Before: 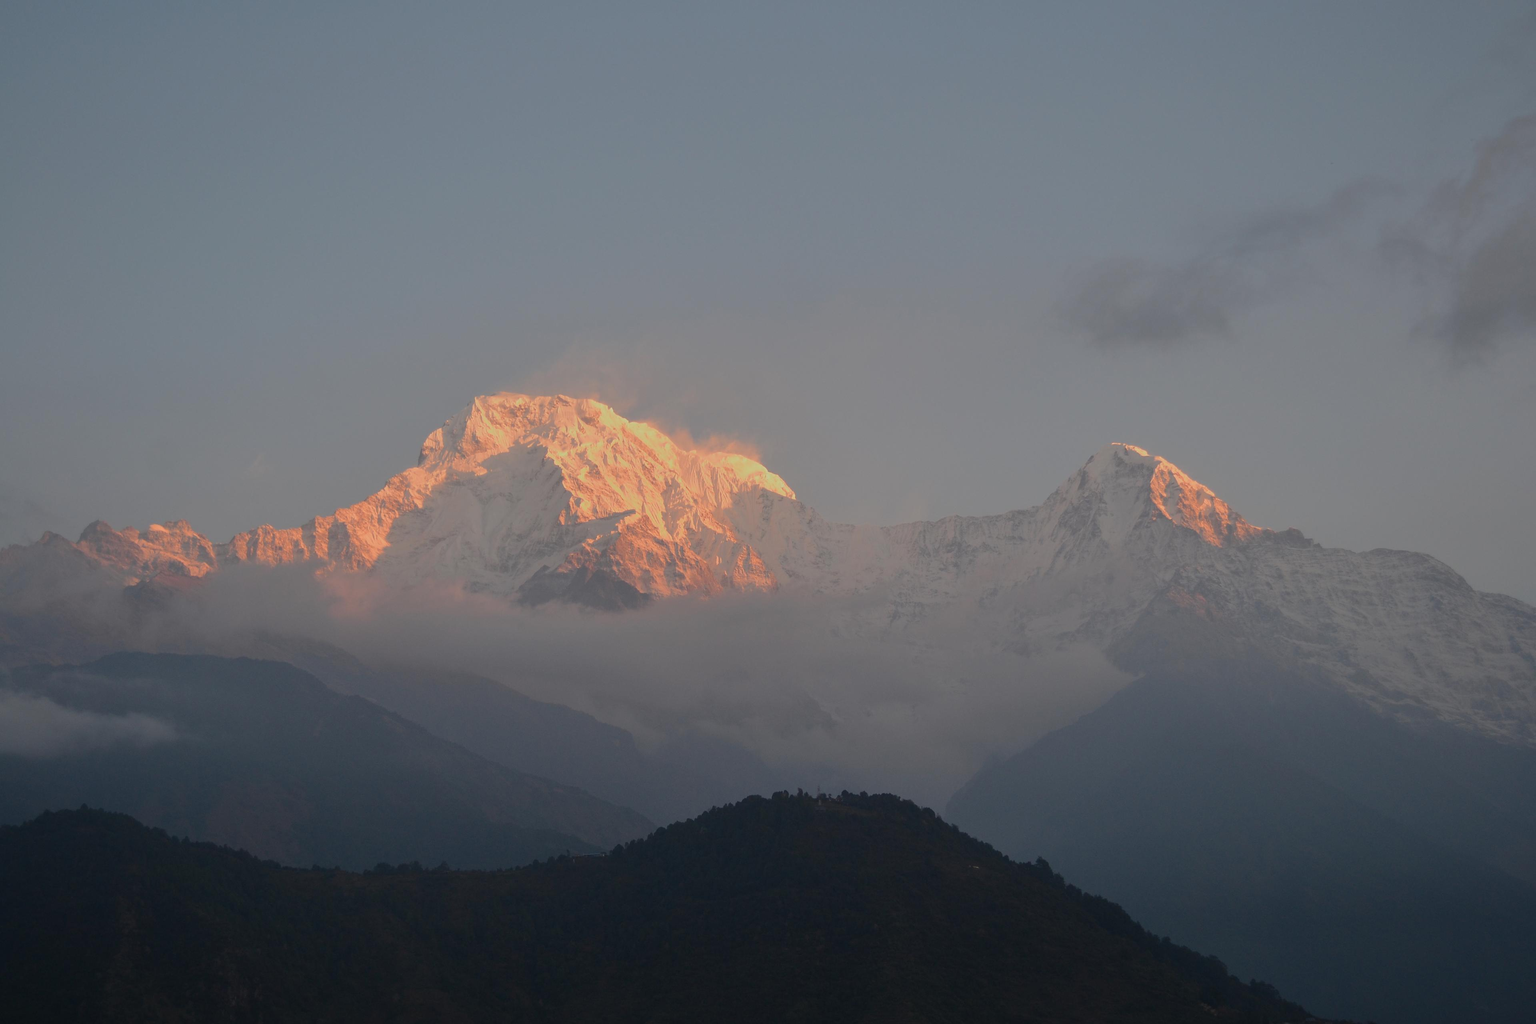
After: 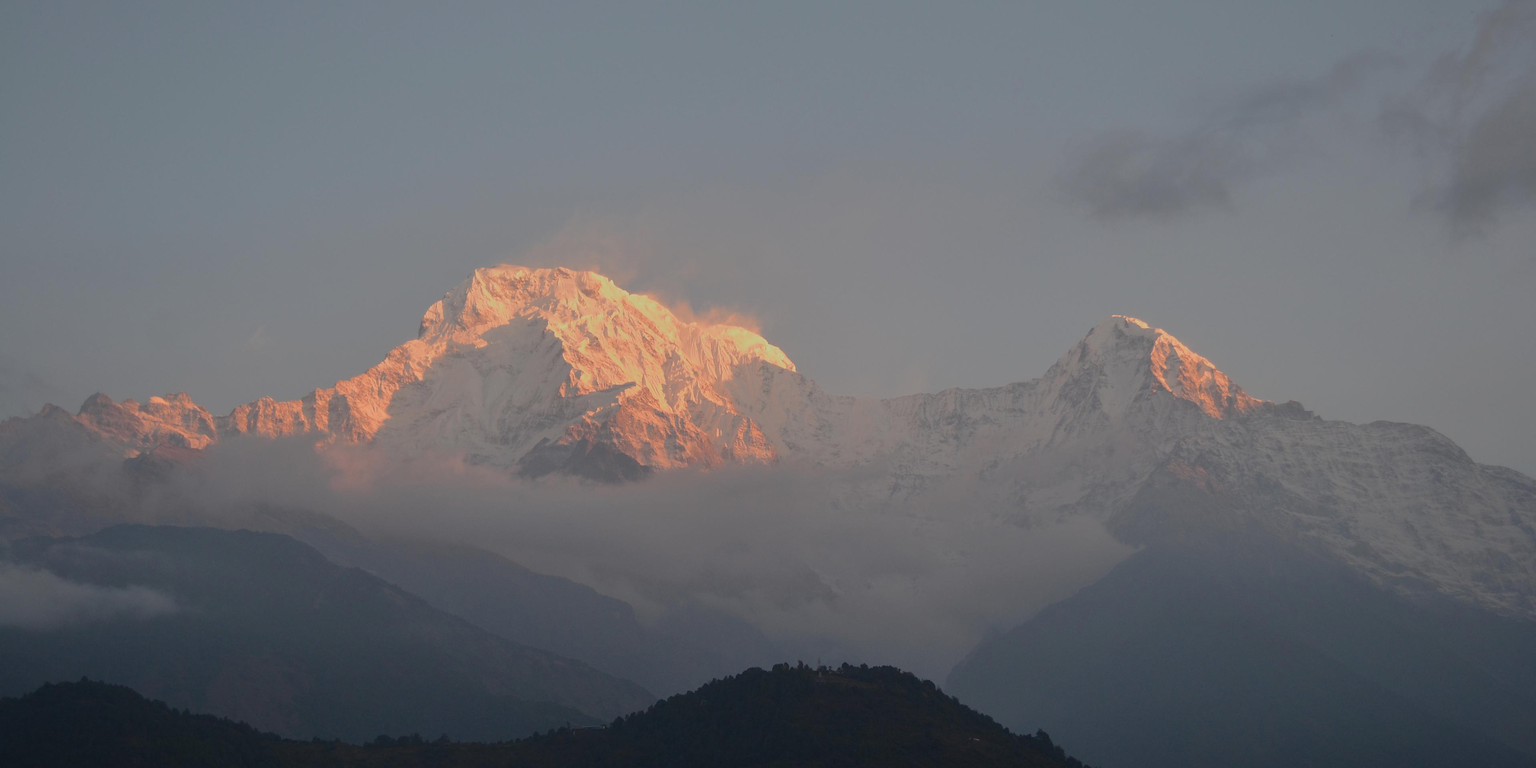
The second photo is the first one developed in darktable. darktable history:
contrast brightness saturation: contrast 0.01, saturation -0.05
crop and rotate: top 12.5%, bottom 12.5%
